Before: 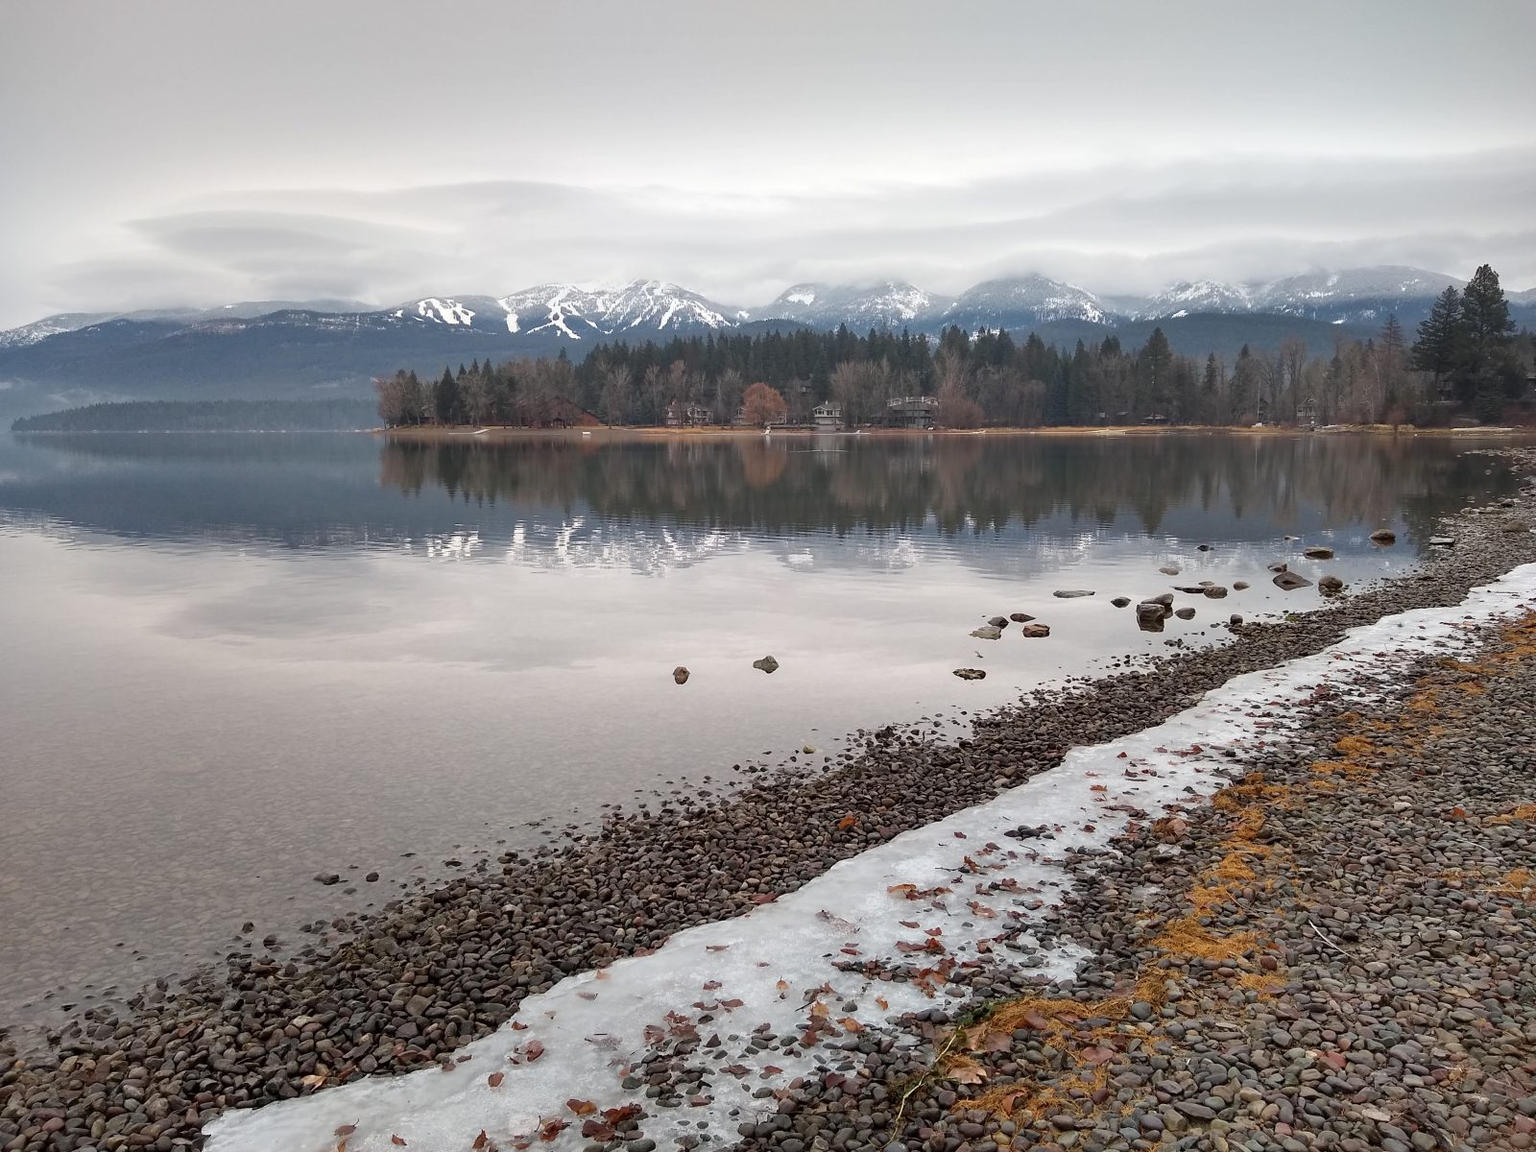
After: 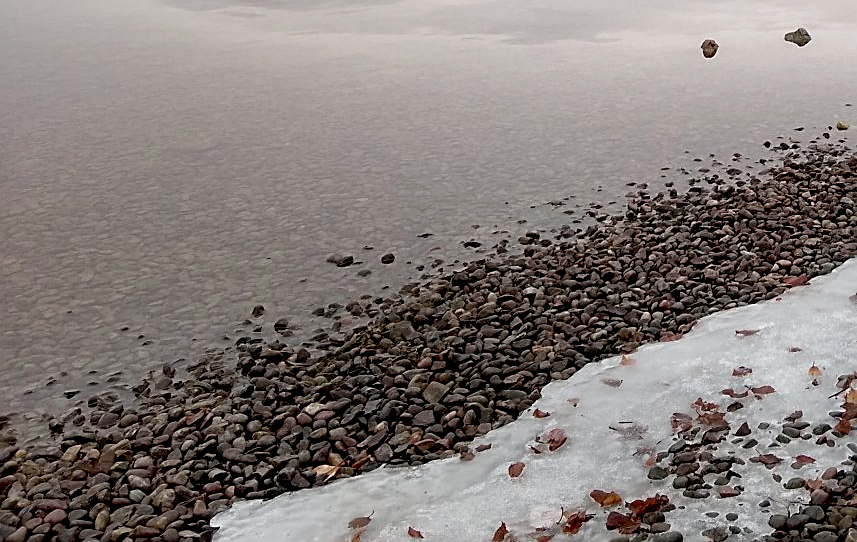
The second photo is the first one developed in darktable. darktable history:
crop and rotate: top 54.601%, right 46.397%, bottom 0.188%
exposure: black level correction 0.016, exposure -0.009 EV, compensate highlight preservation false
sharpen: on, module defaults
